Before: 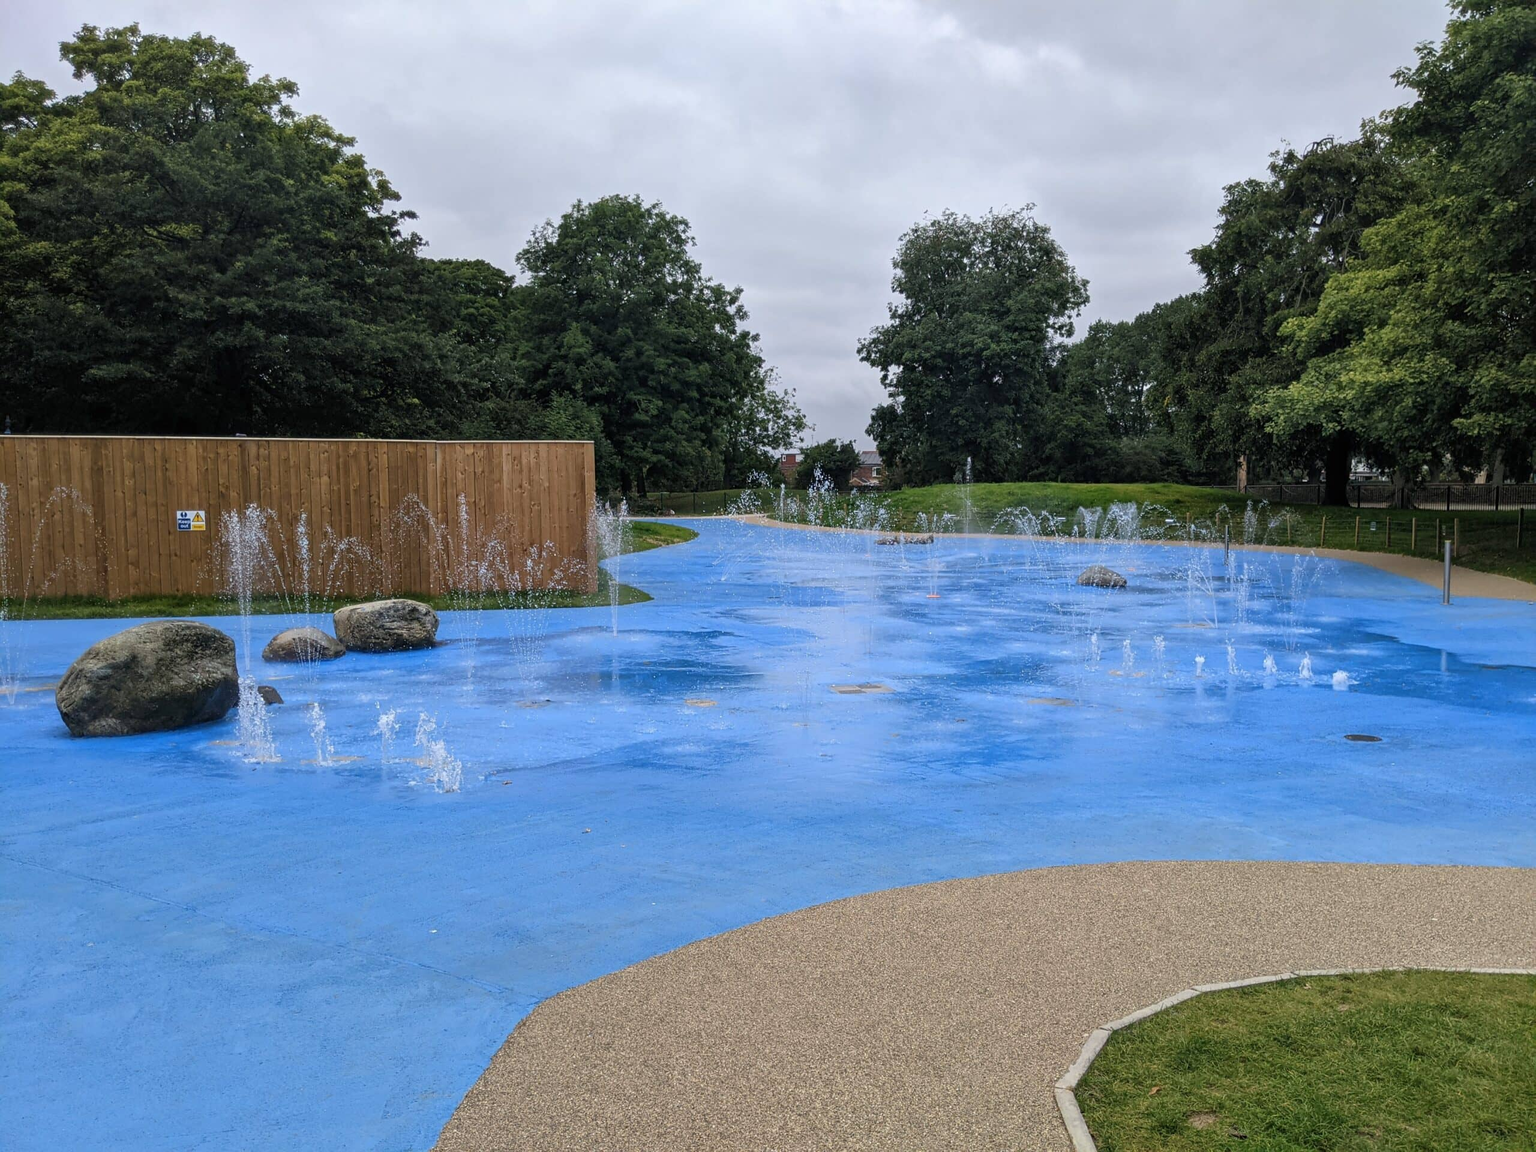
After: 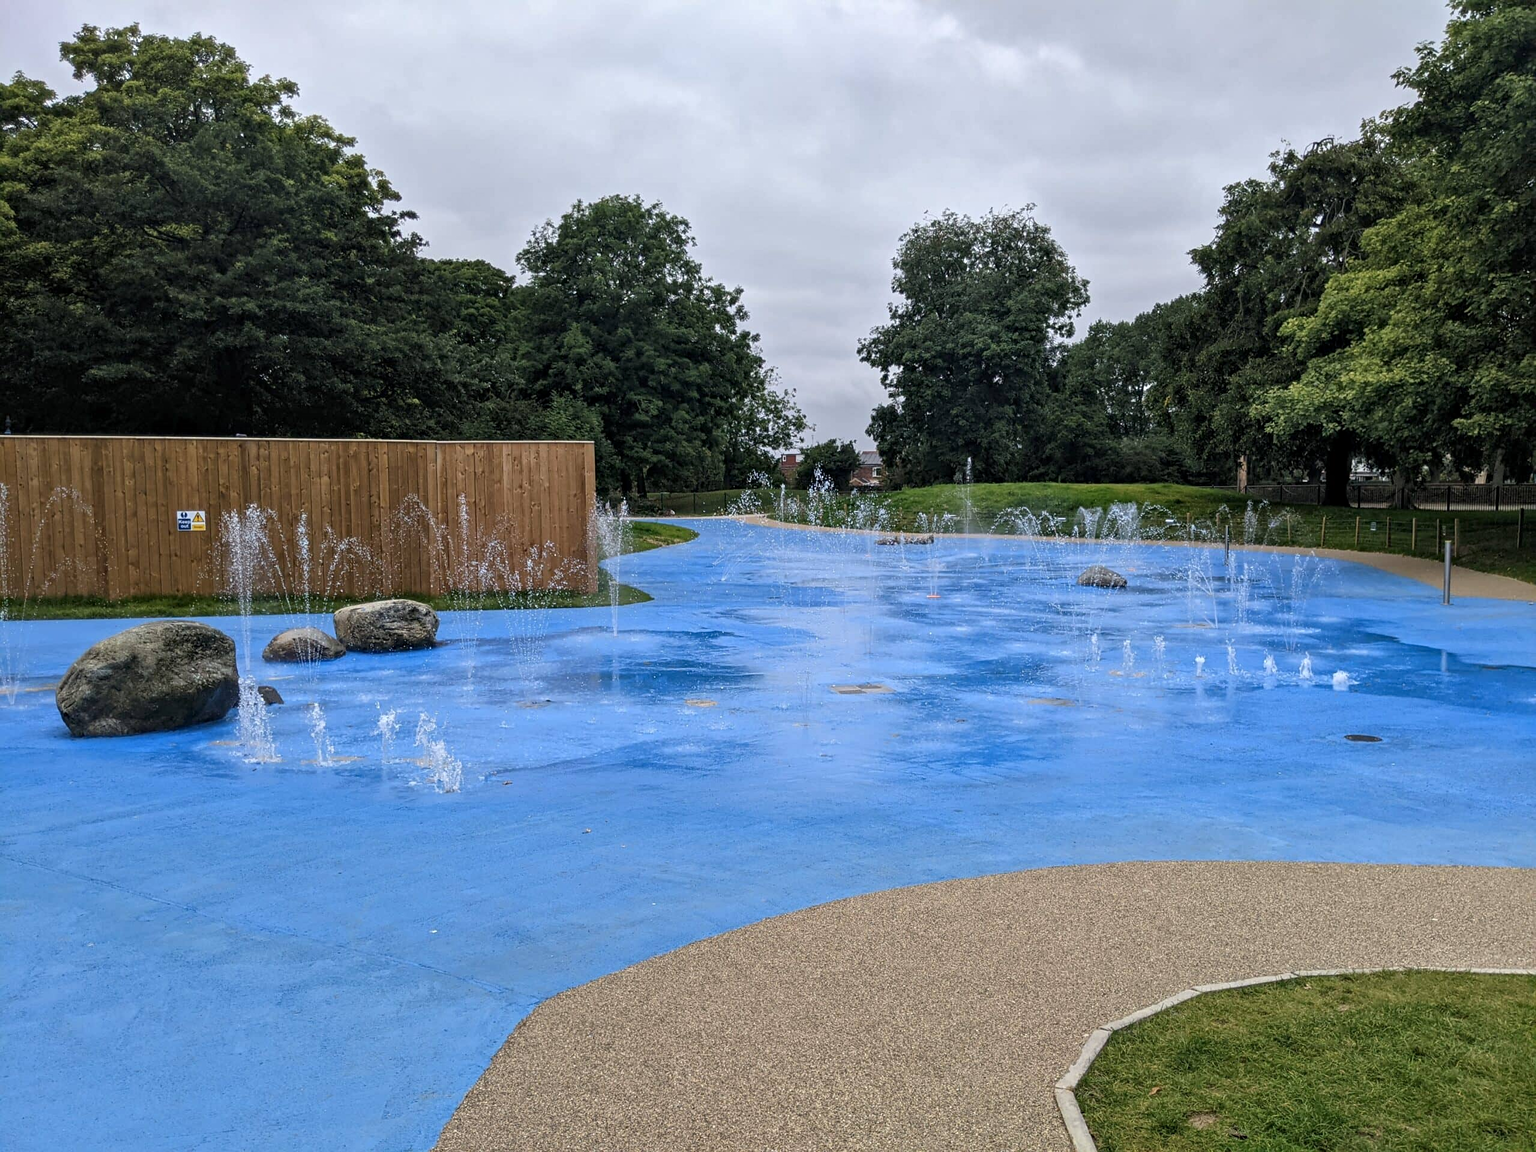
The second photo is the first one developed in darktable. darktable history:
contrast equalizer: y [[0.5, 0.501, 0.532, 0.538, 0.54, 0.541], [0.5 ×6], [0.5 ×6], [0 ×6], [0 ×6]]
